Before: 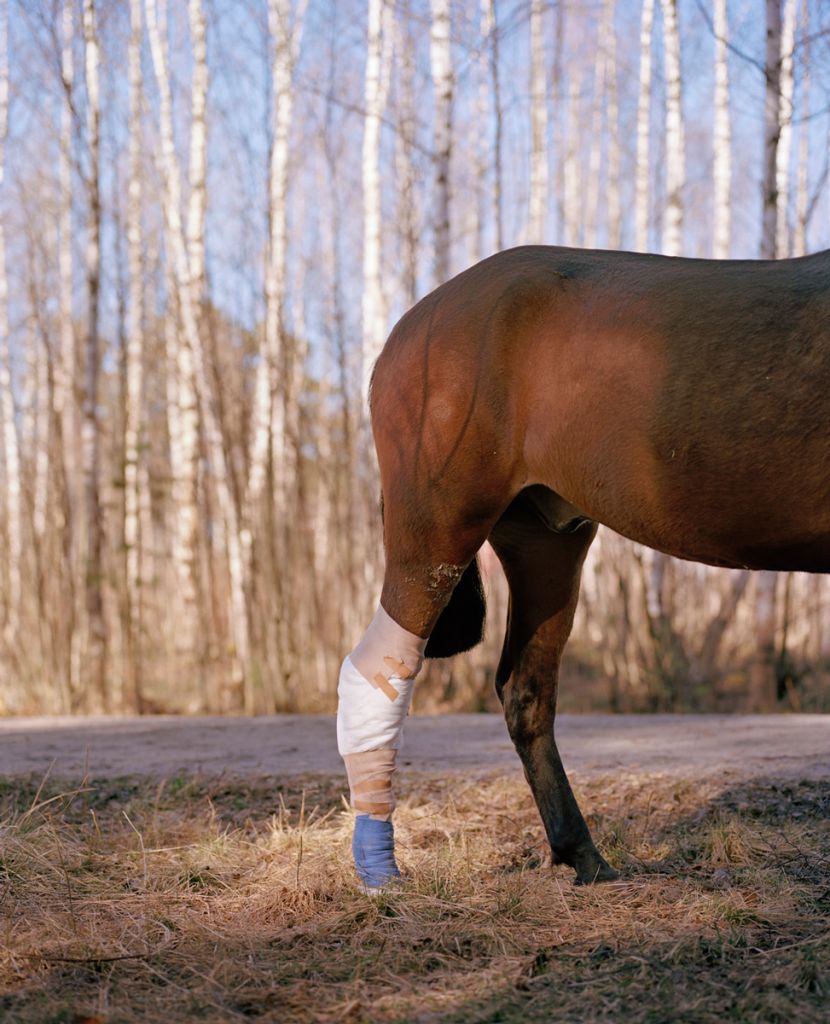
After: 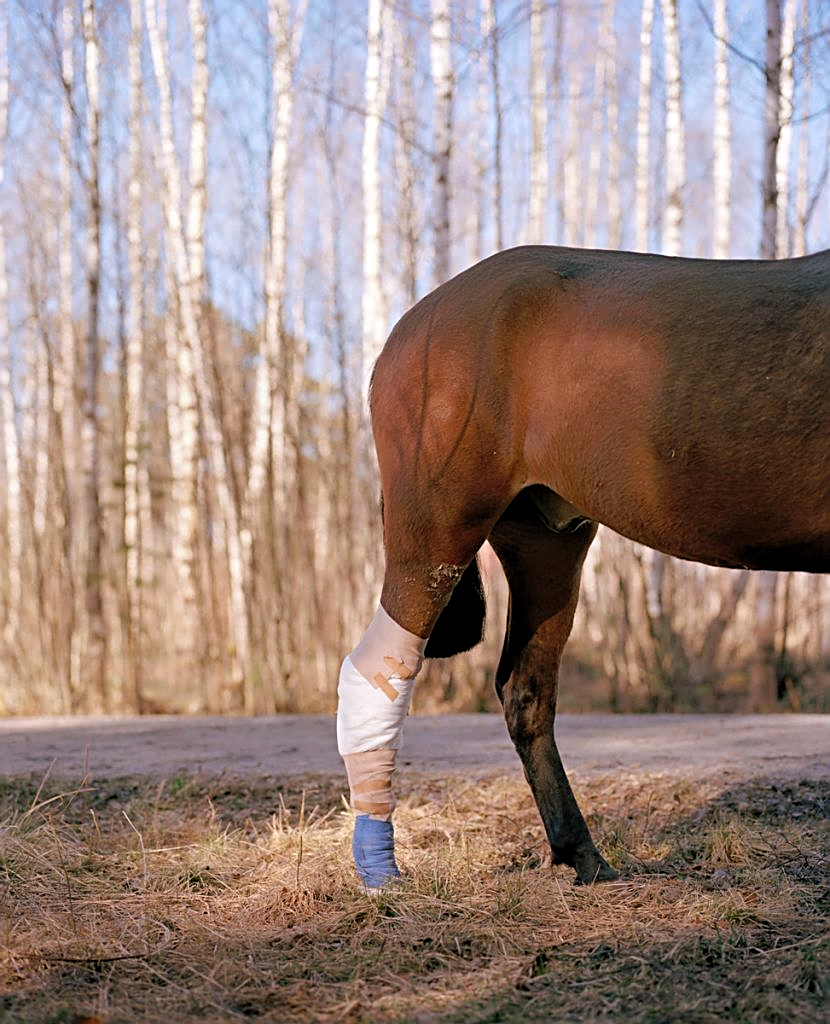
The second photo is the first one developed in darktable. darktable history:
sharpen: on, module defaults
levels: levels [0.018, 0.493, 1]
exposure: exposure 0.129 EV, compensate highlight preservation false
